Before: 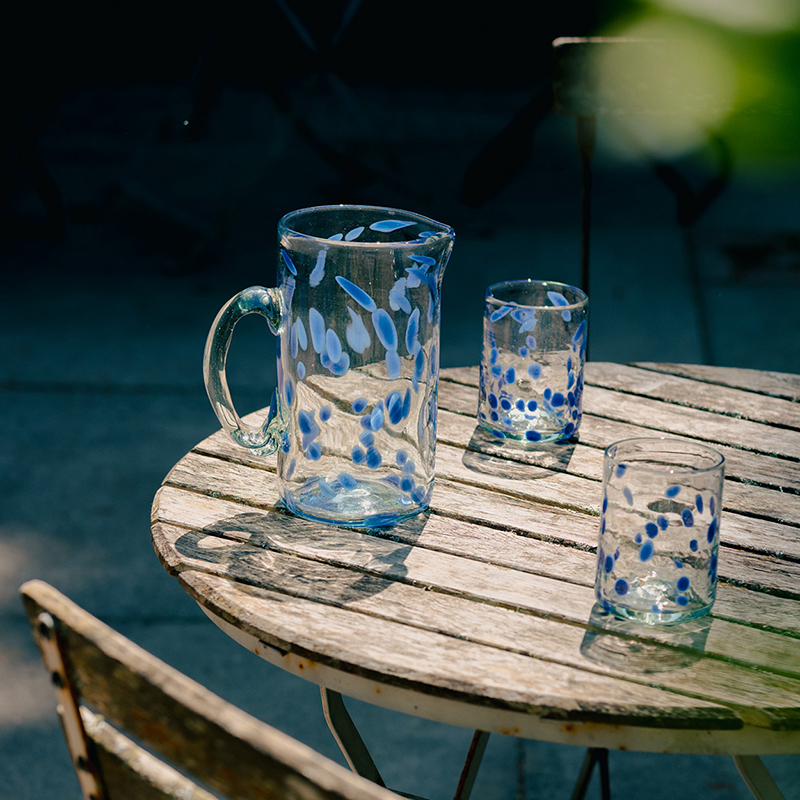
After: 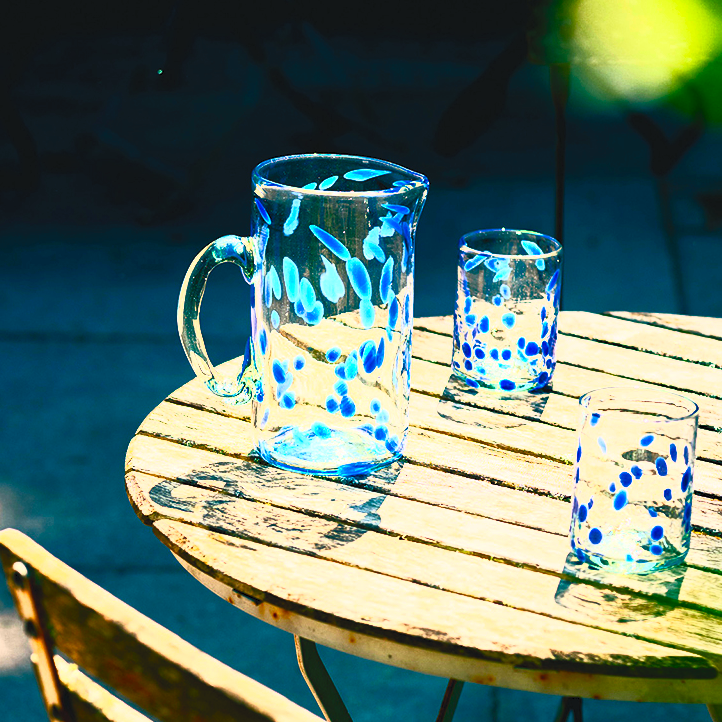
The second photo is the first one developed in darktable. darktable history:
crop: left 3.305%, top 6.436%, right 6.389%, bottom 3.258%
contrast brightness saturation: contrast 1, brightness 1, saturation 1
color balance rgb: shadows lift › luminance -20%, power › hue 72.24°, highlights gain › luminance 15%, global offset › hue 171.6°, perceptual saturation grading › highlights -15%, perceptual saturation grading › shadows 25%, global vibrance 35%, contrast 10%
